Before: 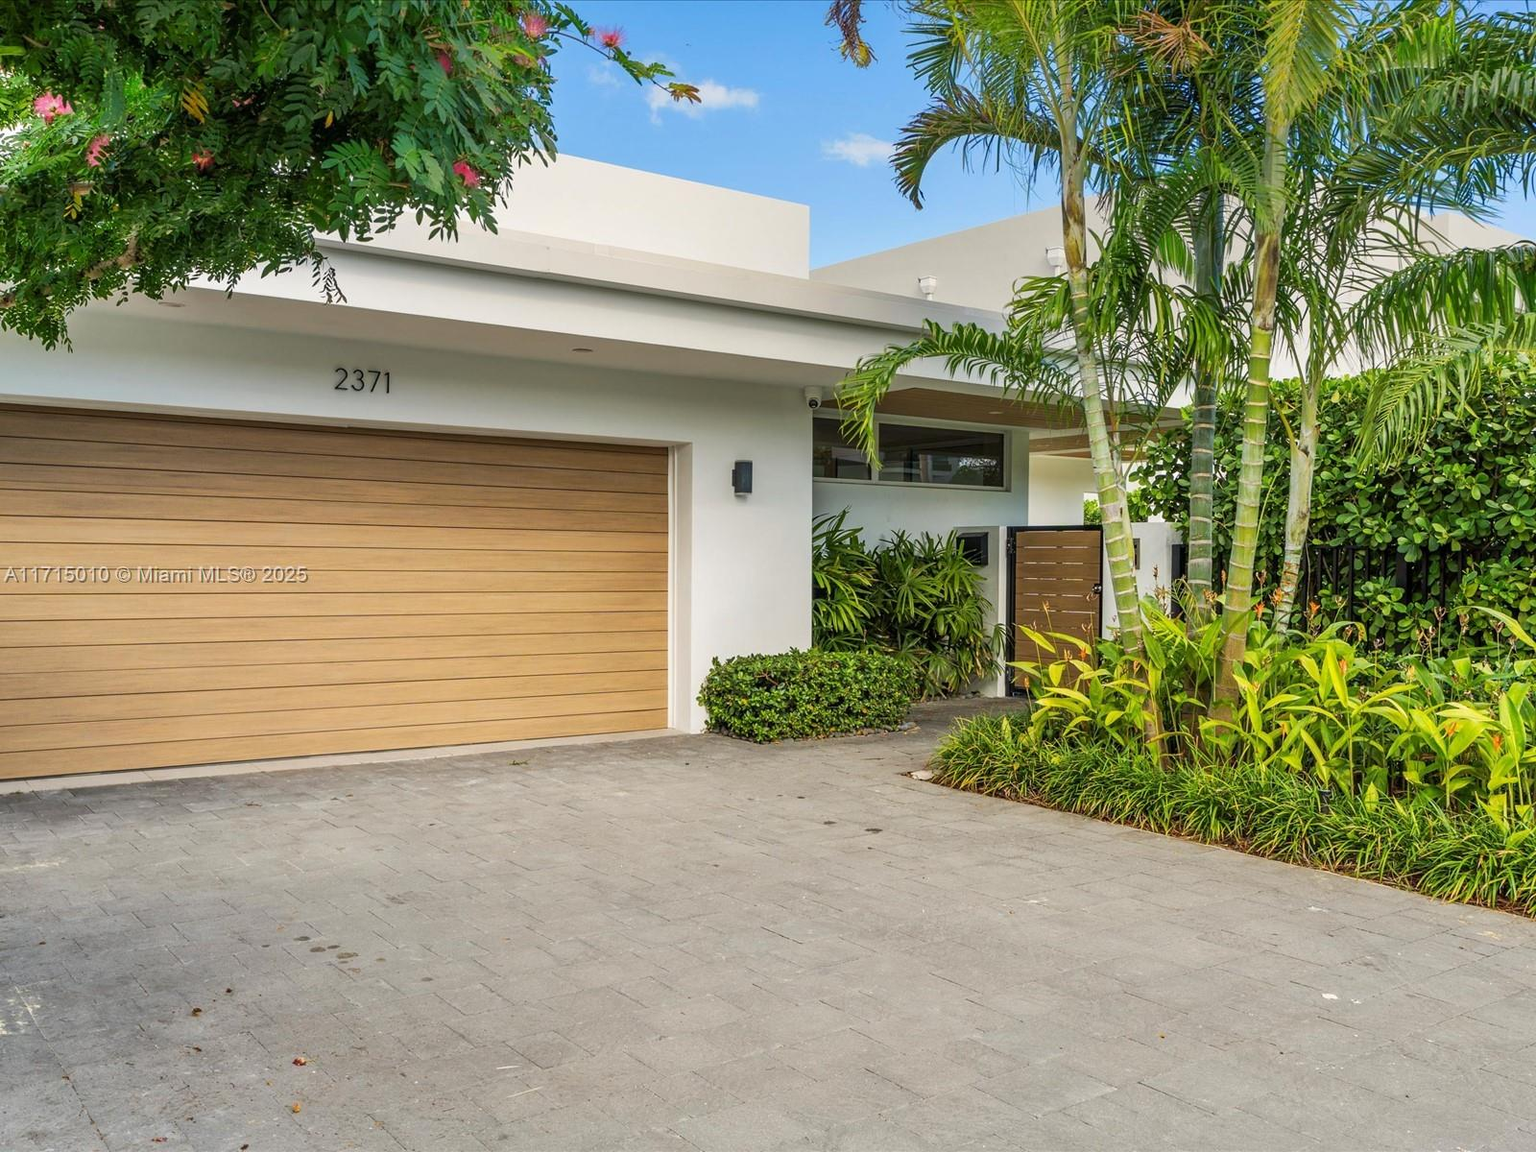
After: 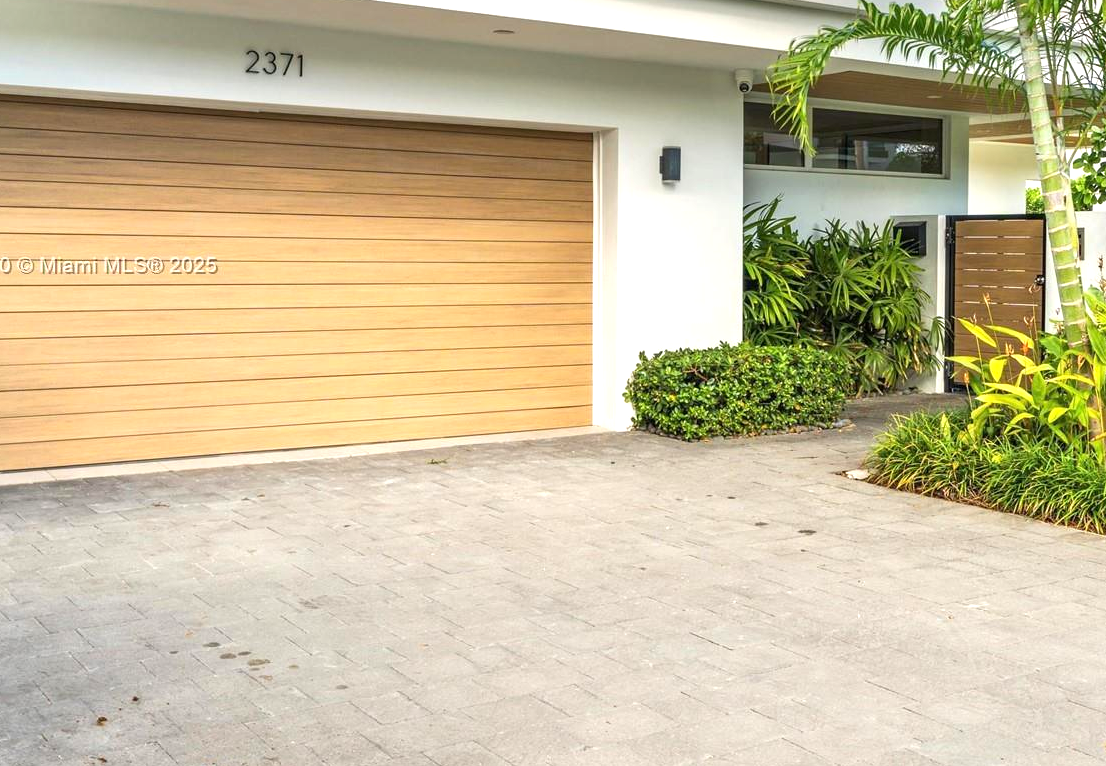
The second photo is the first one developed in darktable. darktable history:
crop: left 6.484%, top 27.765%, right 24.388%, bottom 8.343%
exposure: exposure 0.776 EV, compensate highlight preservation false
